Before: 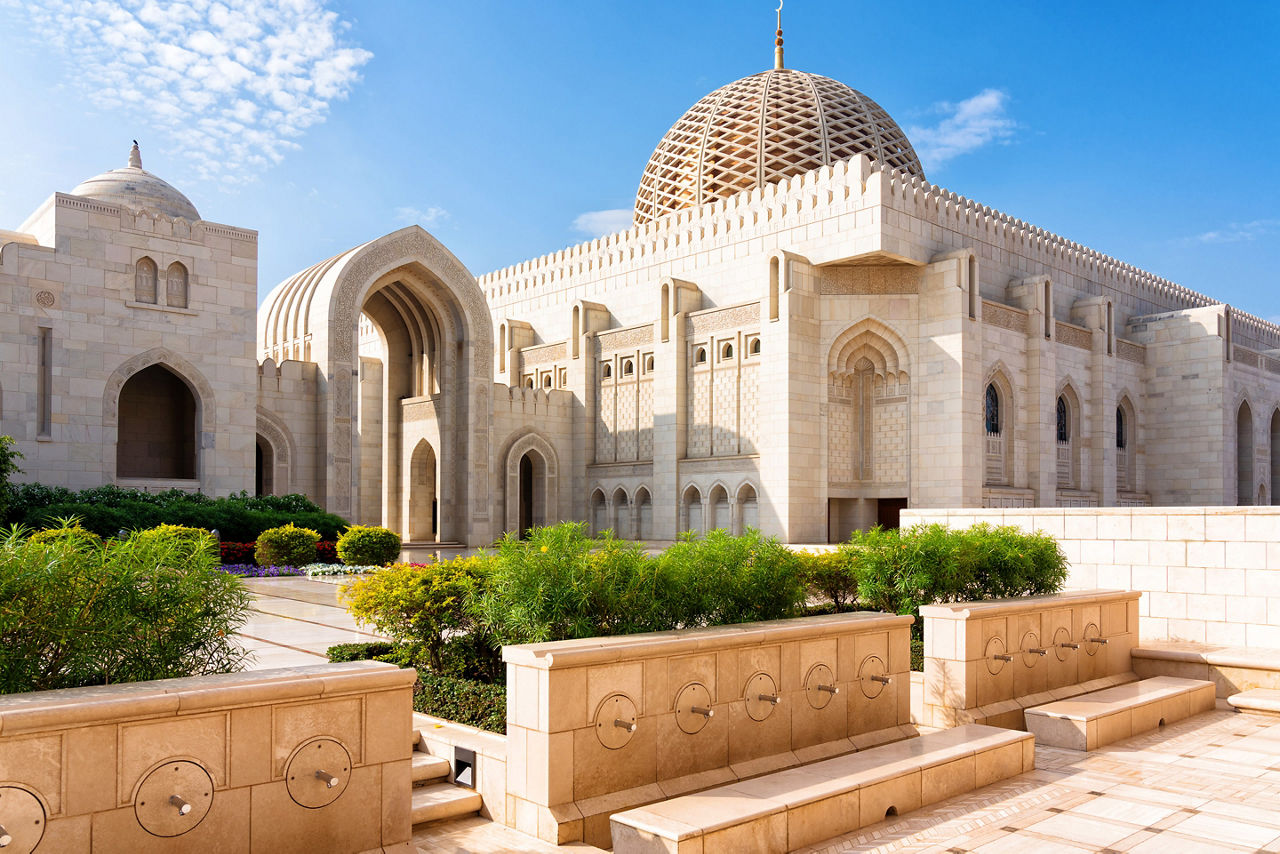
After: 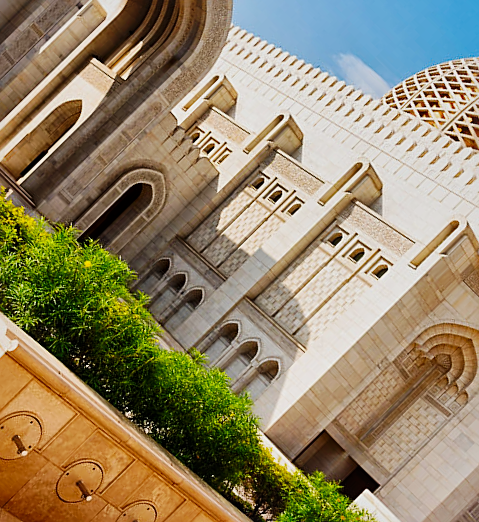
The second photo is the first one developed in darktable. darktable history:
contrast brightness saturation: saturation 0.182
local contrast: mode bilateral grid, contrast 24, coarseness 47, detail 151%, midtone range 0.2
base curve: curves: ch0 [(0, 0) (0.036, 0.025) (0.121, 0.166) (0.206, 0.329) (0.605, 0.79) (1, 1)], preserve colors none
exposure: black level correction -0.017, exposure -1.031 EV, compensate highlight preservation false
sharpen: on, module defaults
crop and rotate: angle -45.22°, top 16.2%, right 0.885%, bottom 11.671%
